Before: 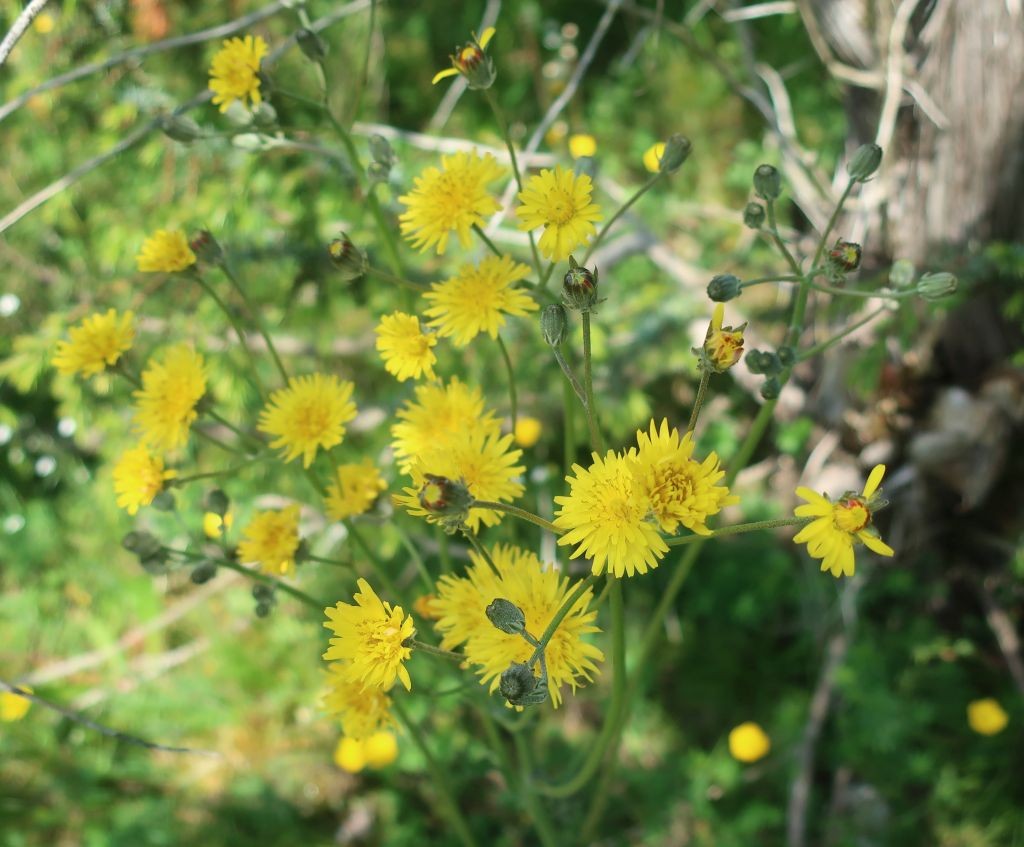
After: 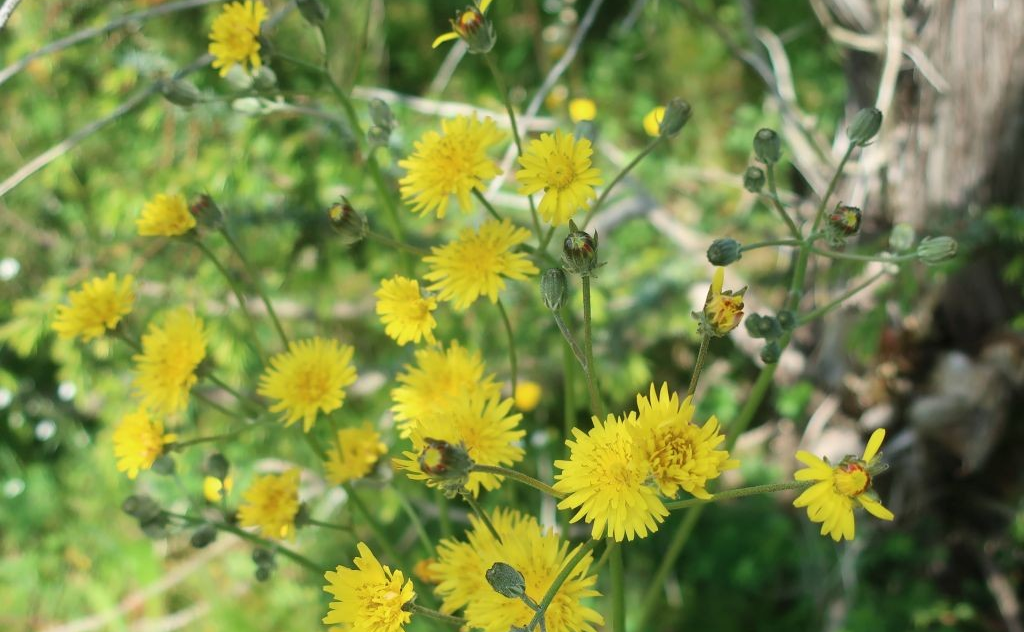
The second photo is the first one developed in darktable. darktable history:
crop: top 4.262%, bottom 21.094%
